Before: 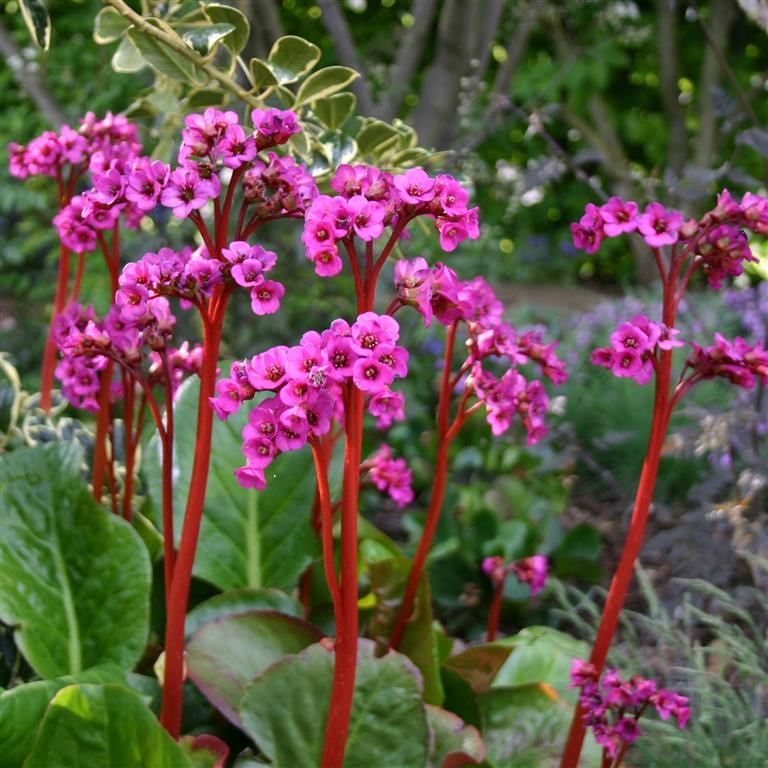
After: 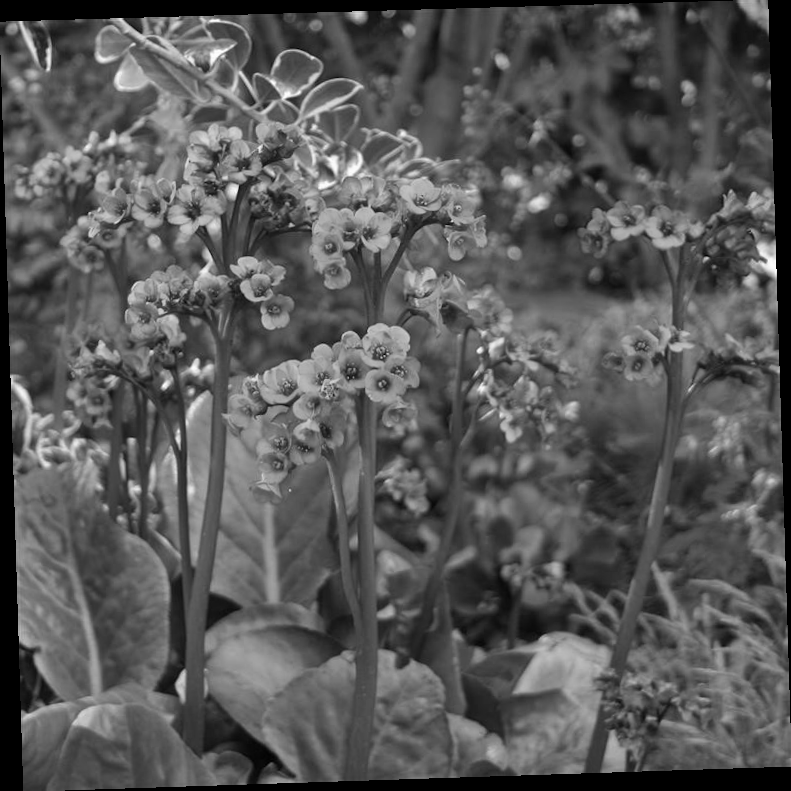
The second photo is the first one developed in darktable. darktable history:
rotate and perspective: rotation -1.77°, lens shift (horizontal) 0.004, automatic cropping off
color correction: highlights a* -10.04, highlights b* -10.37
monochrome: a 1.94, b -0.638
exposure: compensate highlight preservation false
